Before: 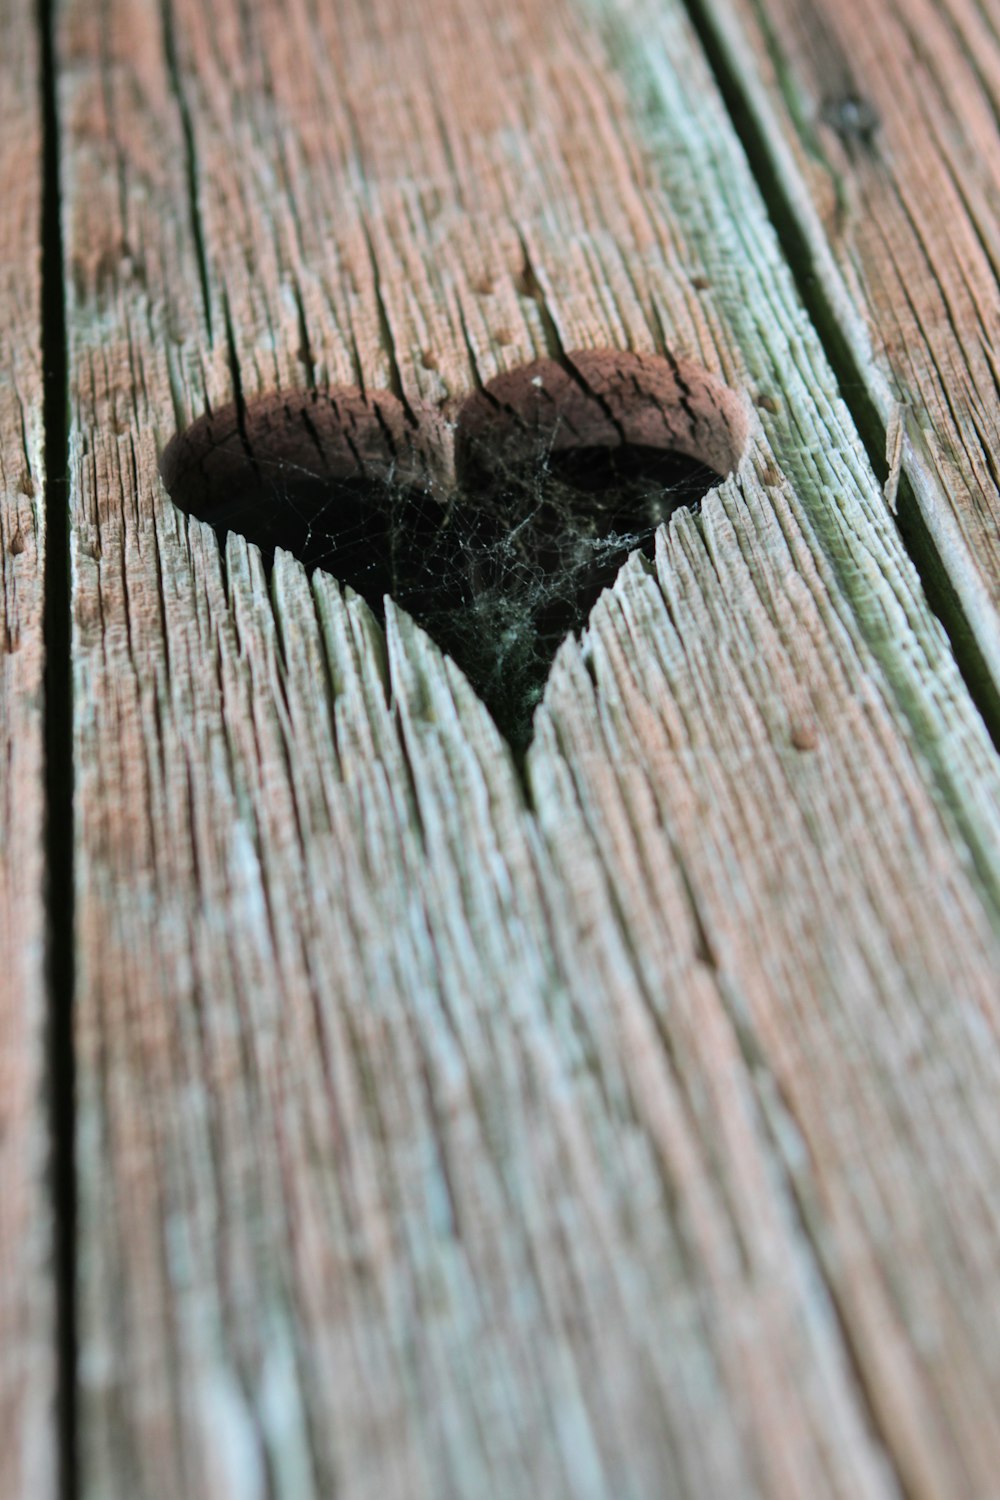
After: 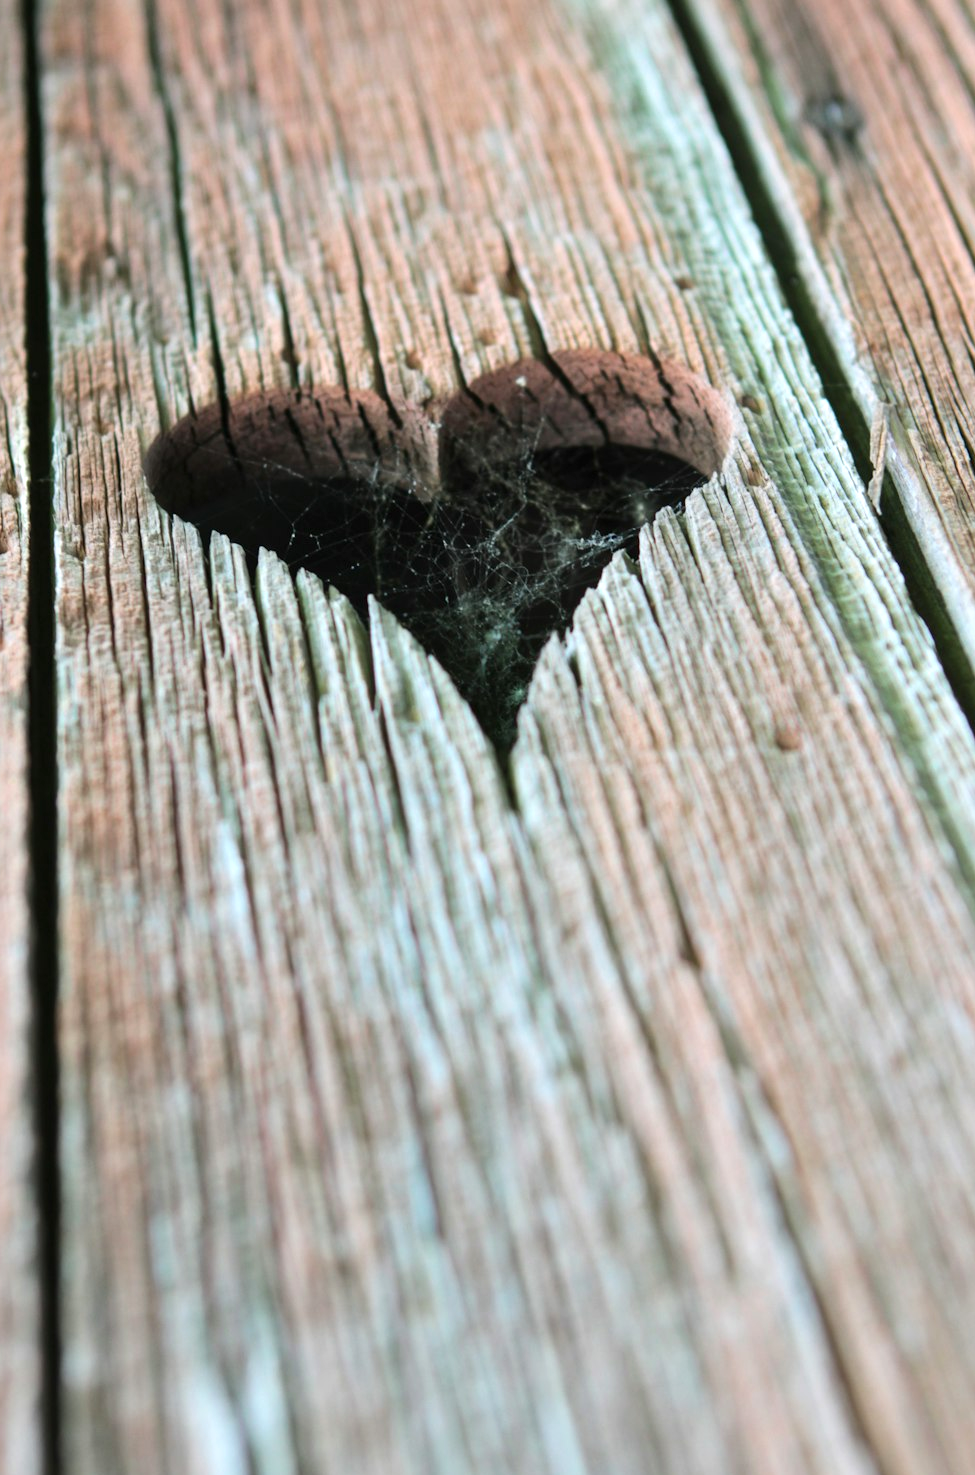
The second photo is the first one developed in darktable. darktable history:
crop and rotate: left 1.689%, right 0.724%, bottom 1.632%
exposure: black level correction 0, exposure 0.393 EV, compensate exposure bias true, compensate highlight preservation false
